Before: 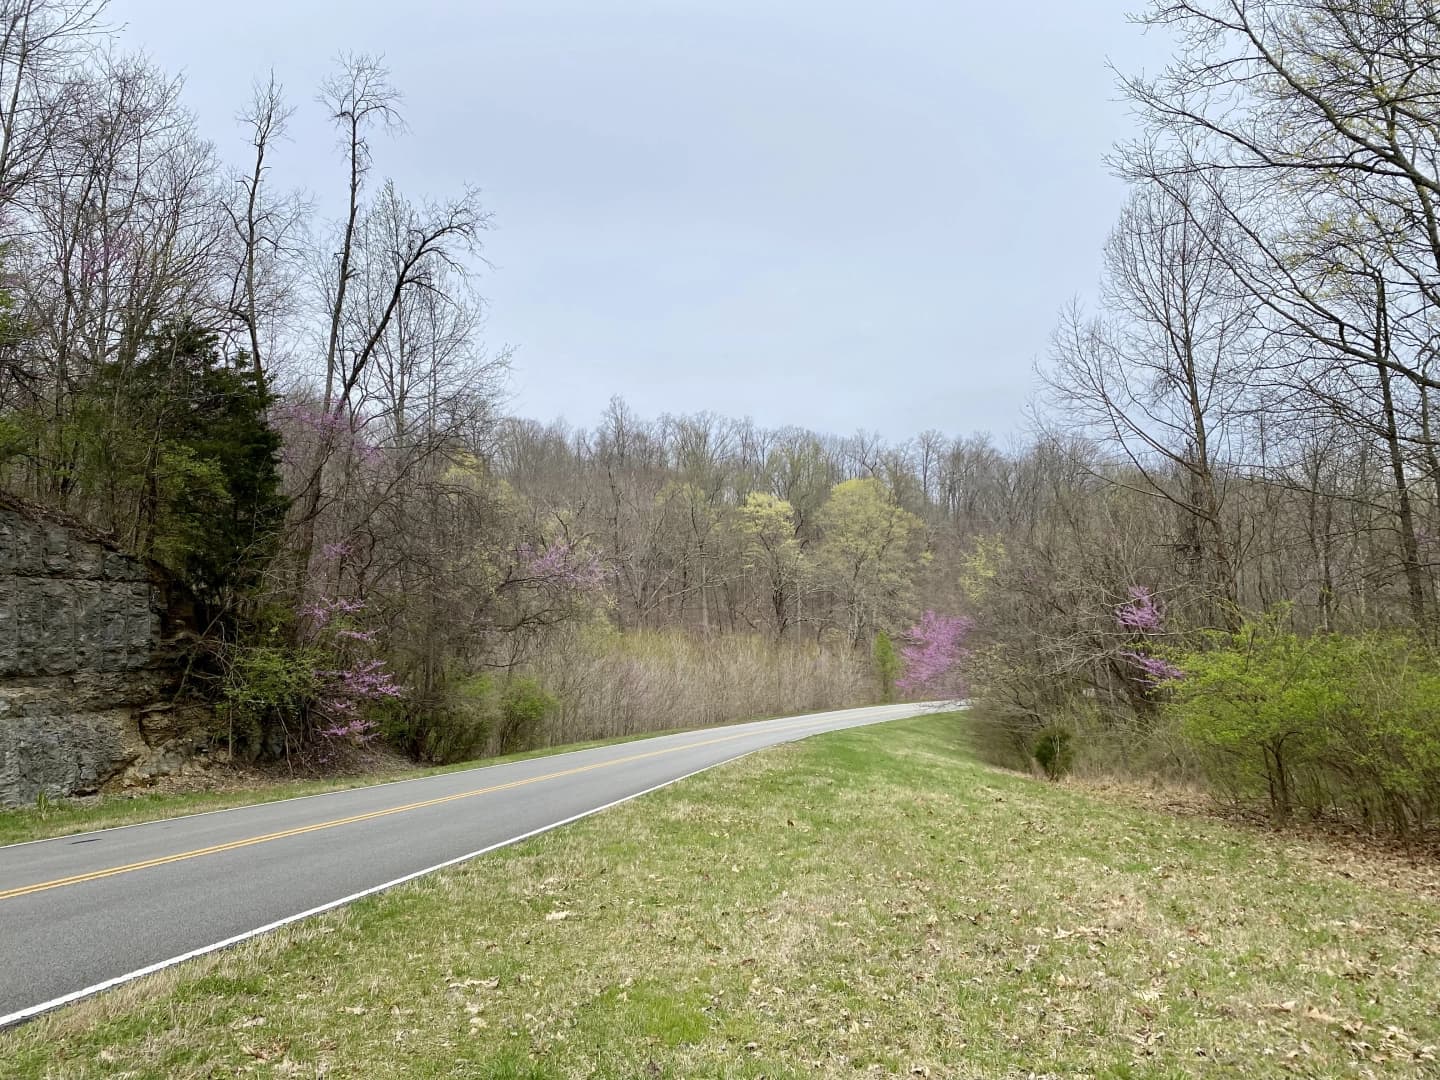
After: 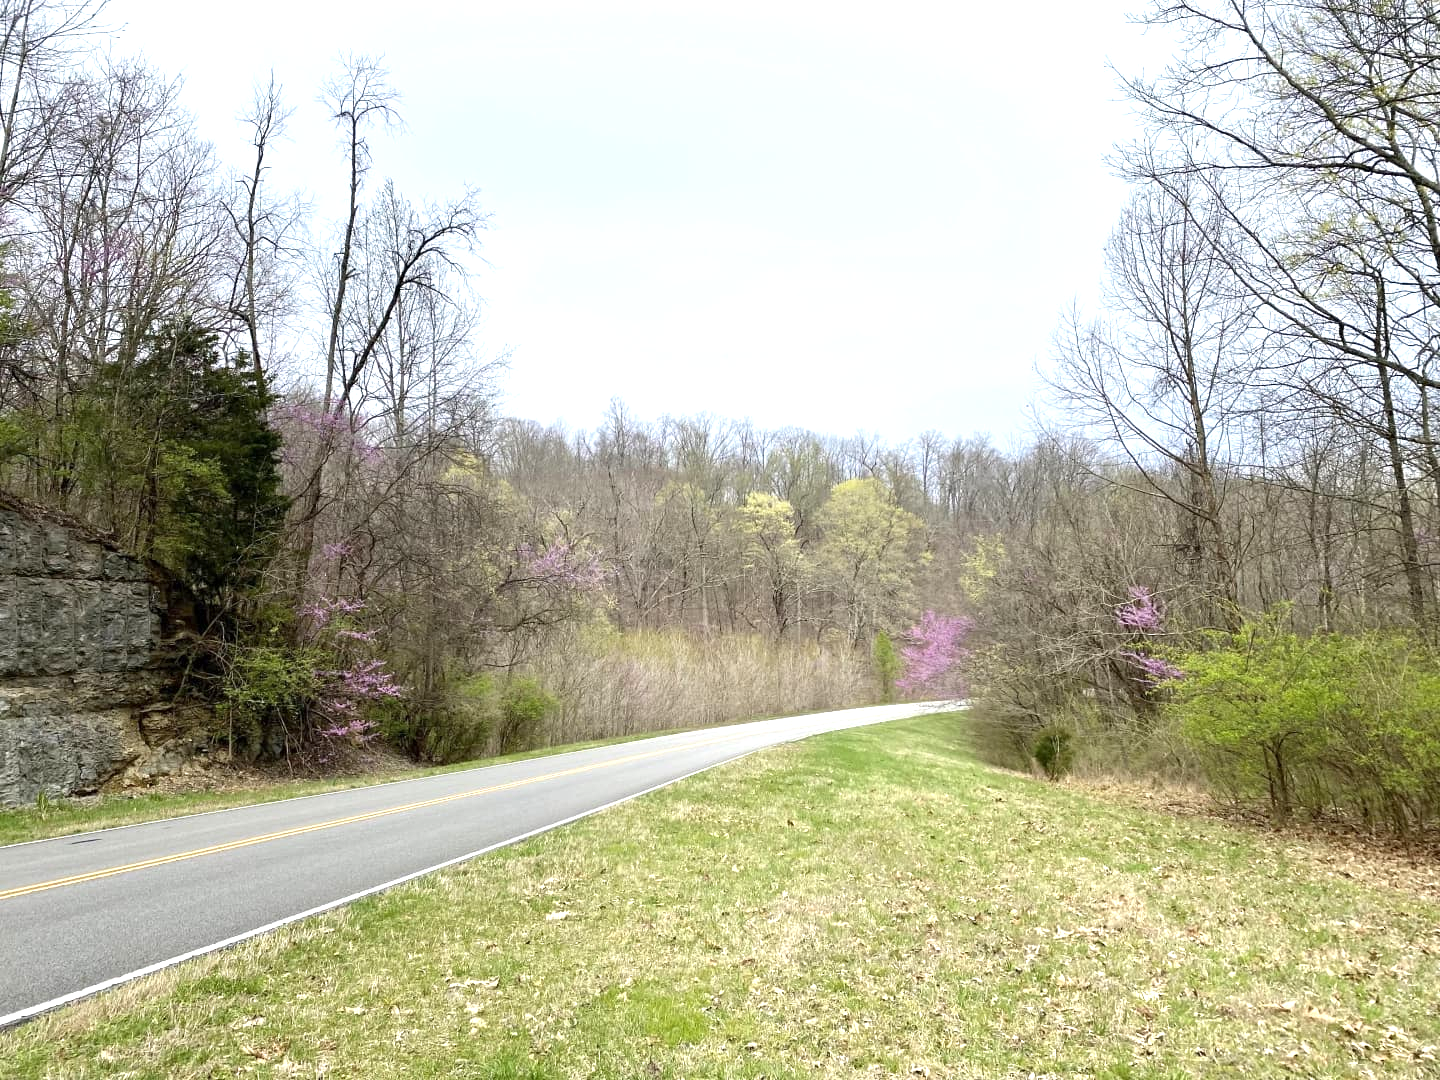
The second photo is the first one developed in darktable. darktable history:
exposure: exposure 0.699 EV, compensate exposure bias true
